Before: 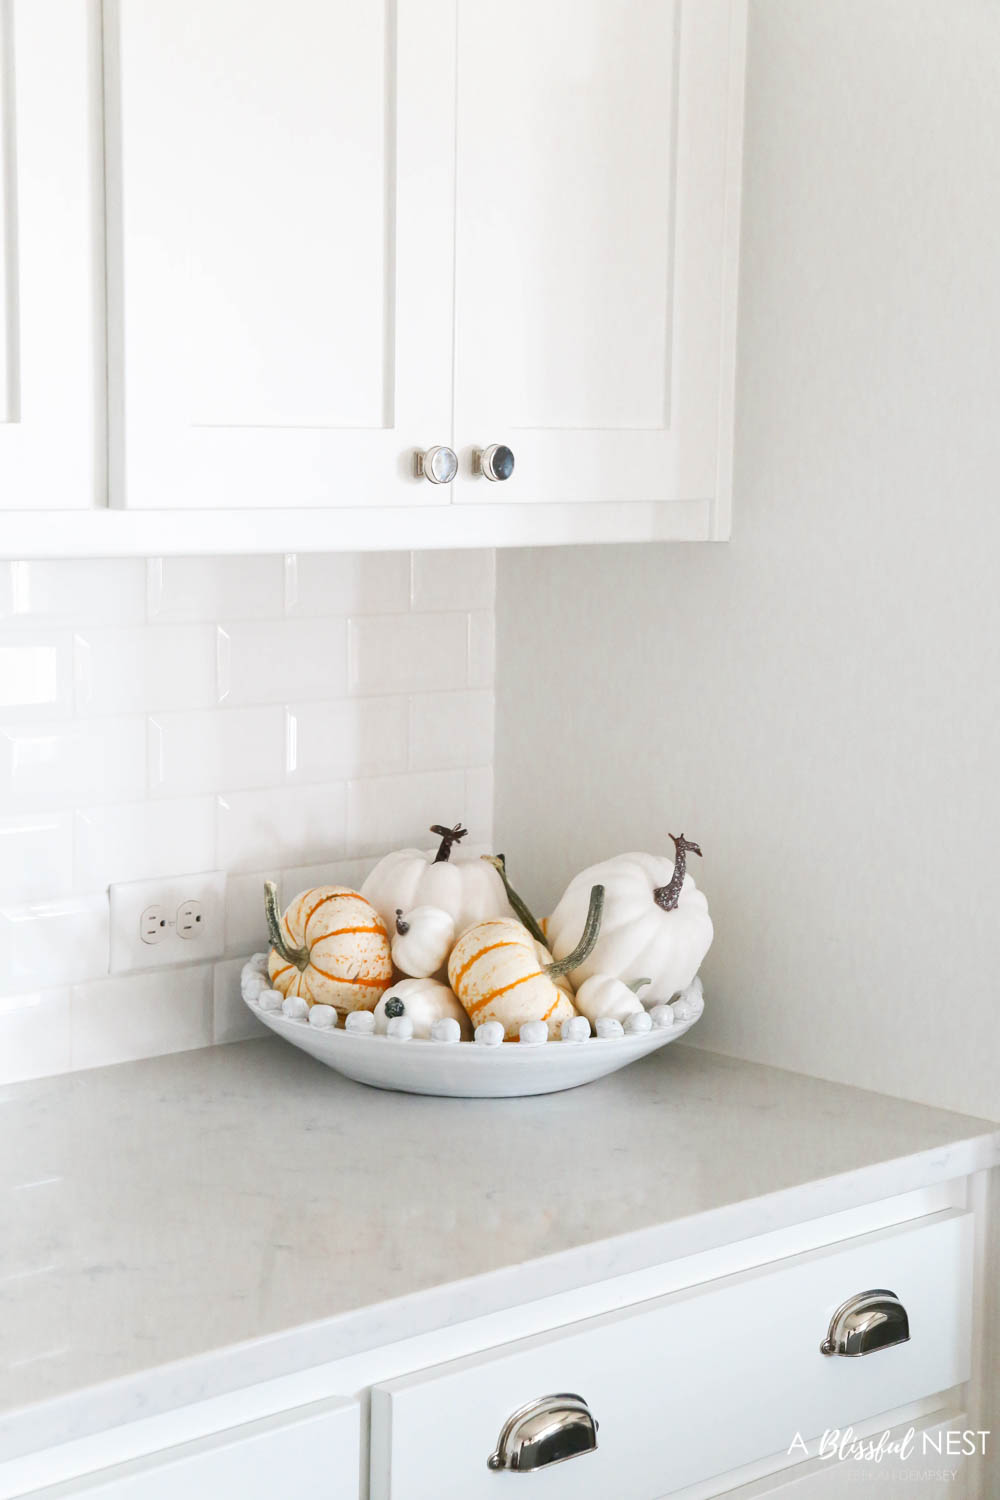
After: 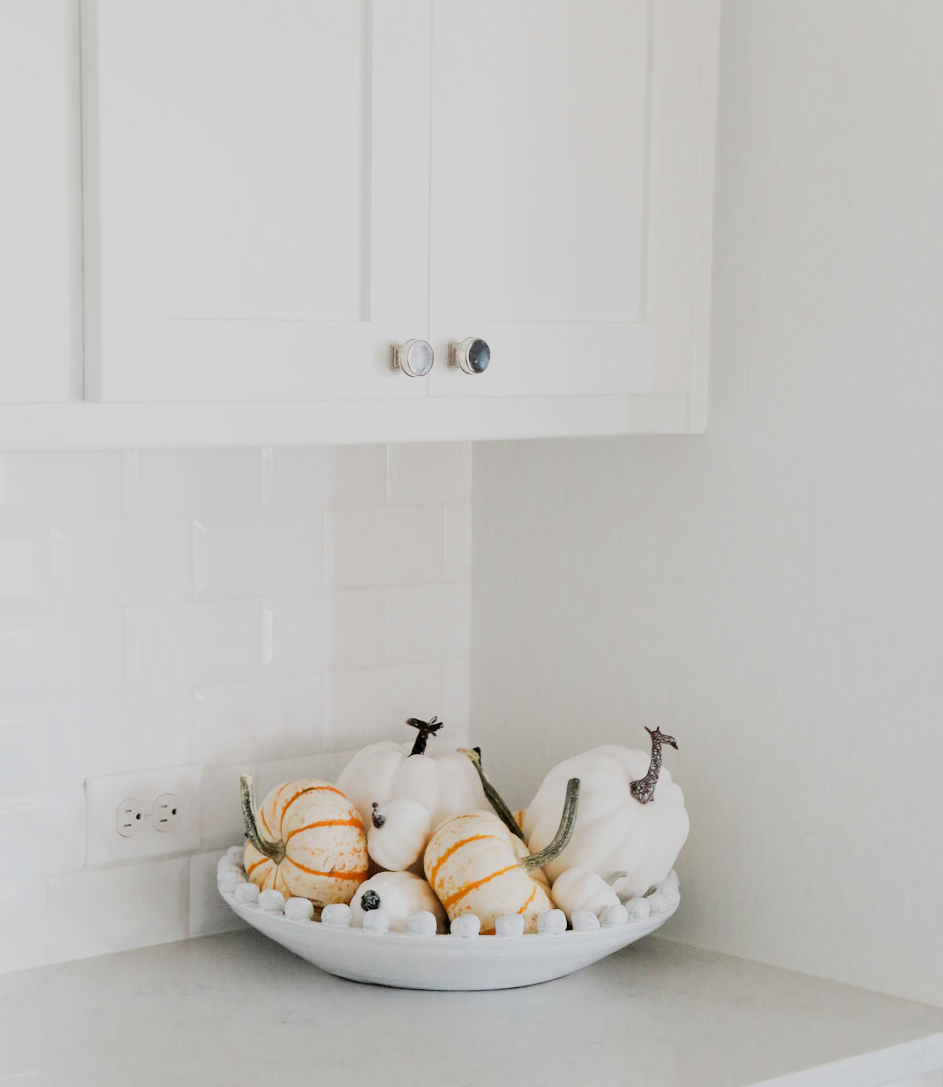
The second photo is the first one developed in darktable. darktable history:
crop: left 2.45%, top 7.16%, right 3.178%, bottom 20.346%
filmic rgb: black relative exposure -4.17 EV, white relative exposure 5.12 EV, hardness 2.02, contrast 1.177
